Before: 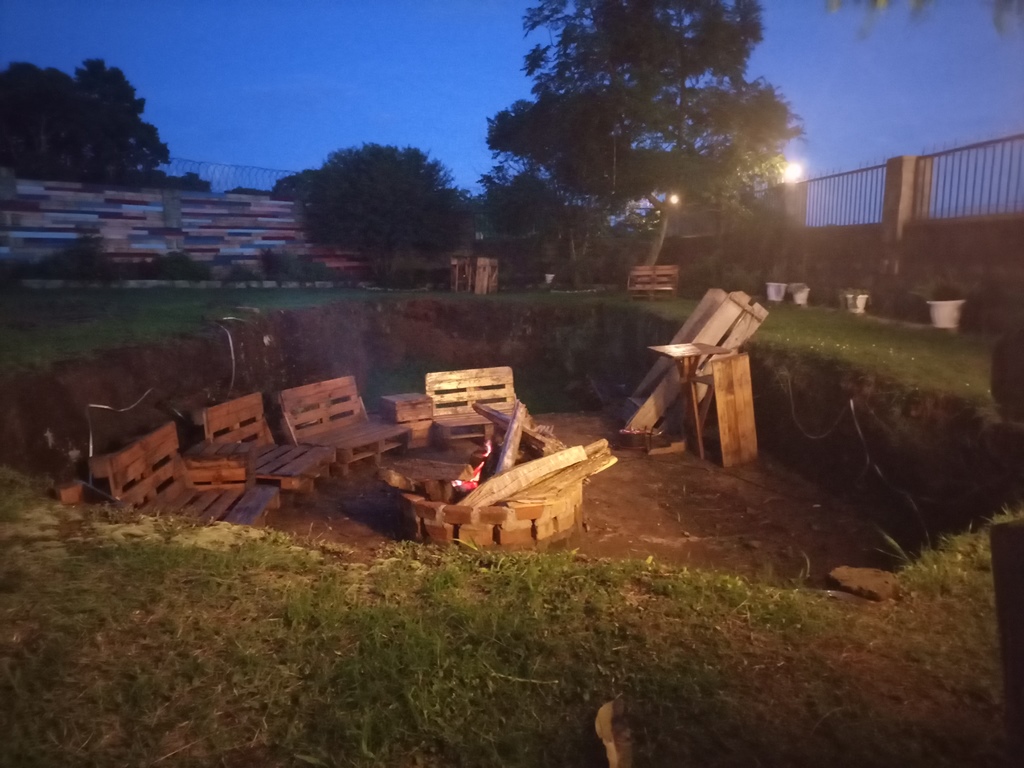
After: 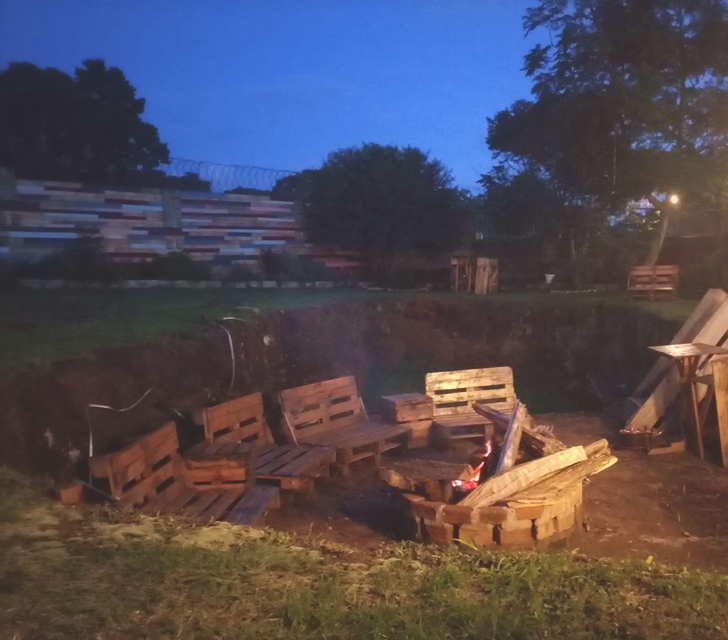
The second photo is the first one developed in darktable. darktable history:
exposure: black level correction -0.015, compensate highlight preservation false
crop: right 28.885%, bottom 16.626%
